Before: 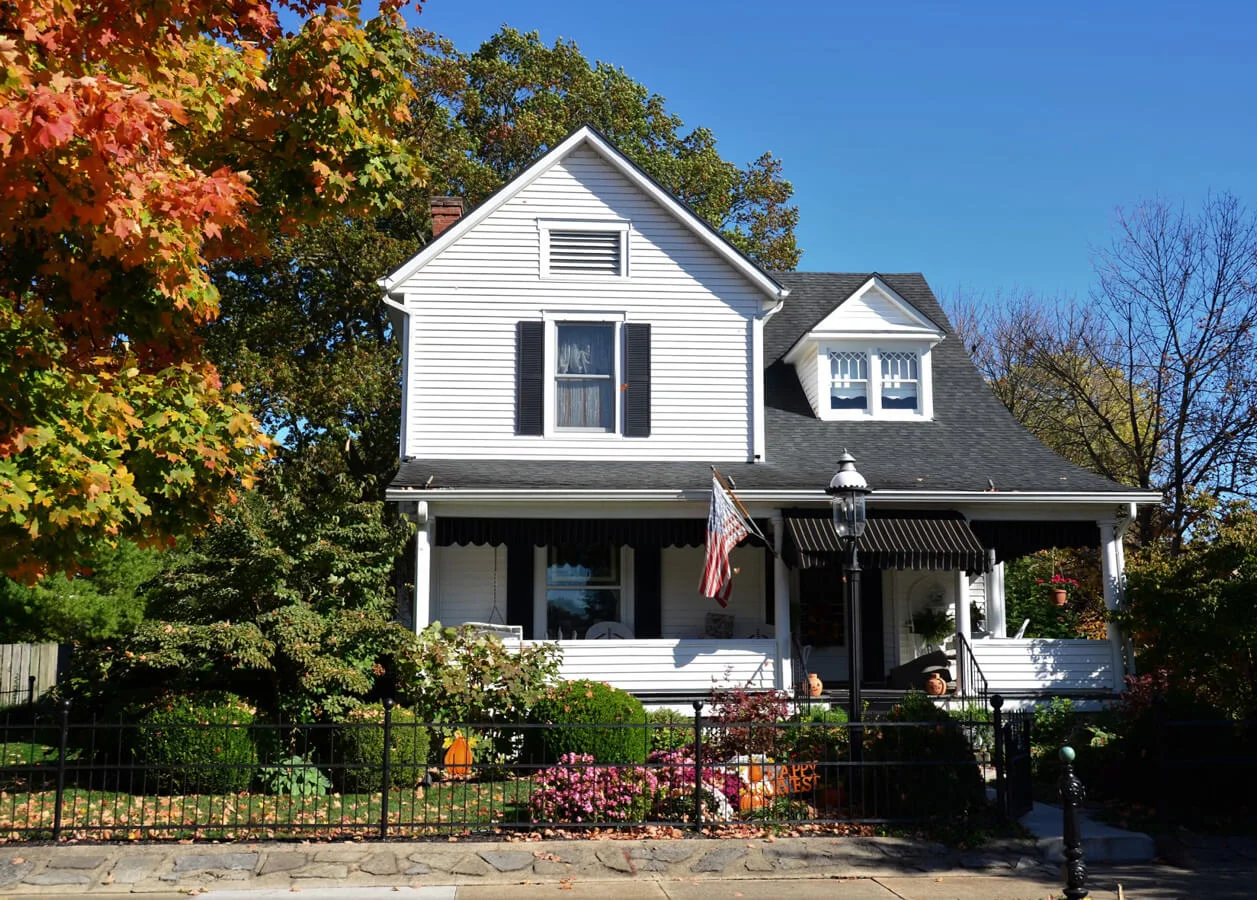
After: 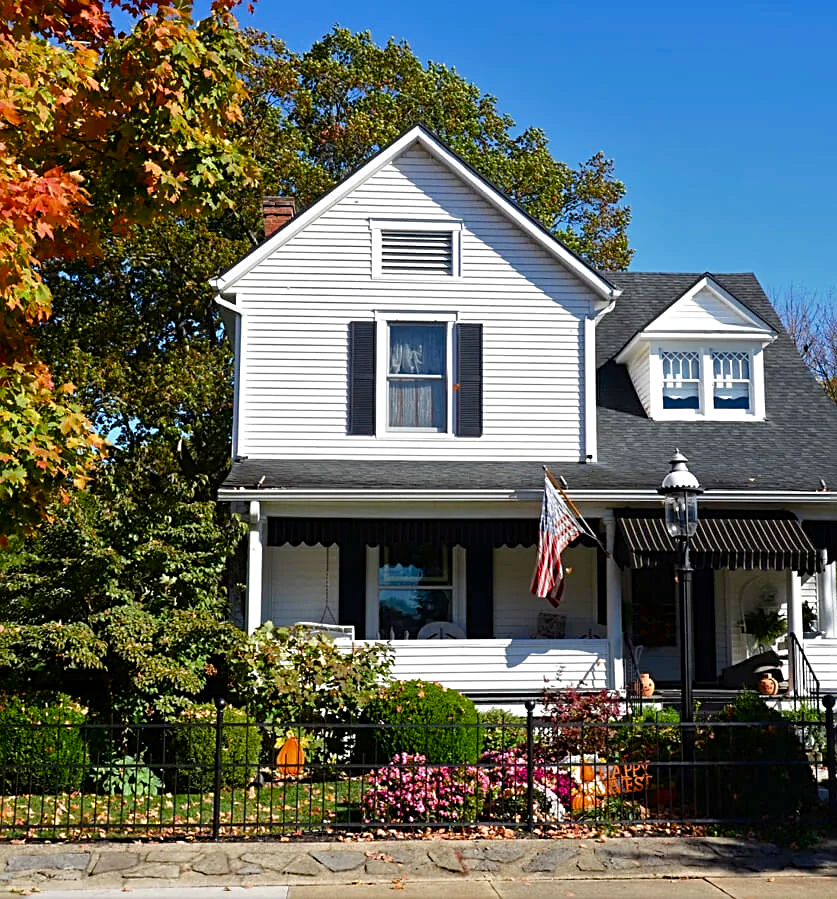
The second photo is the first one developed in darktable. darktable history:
color balance rgb: perceptual saturation grading › global saturation 20%, perceptual saturation grading › highlights -25%, perceptual saturation grading › shadows 50%
crop and rotate: left 13.409%, right 19.924%
sharpen: radius 2.767
